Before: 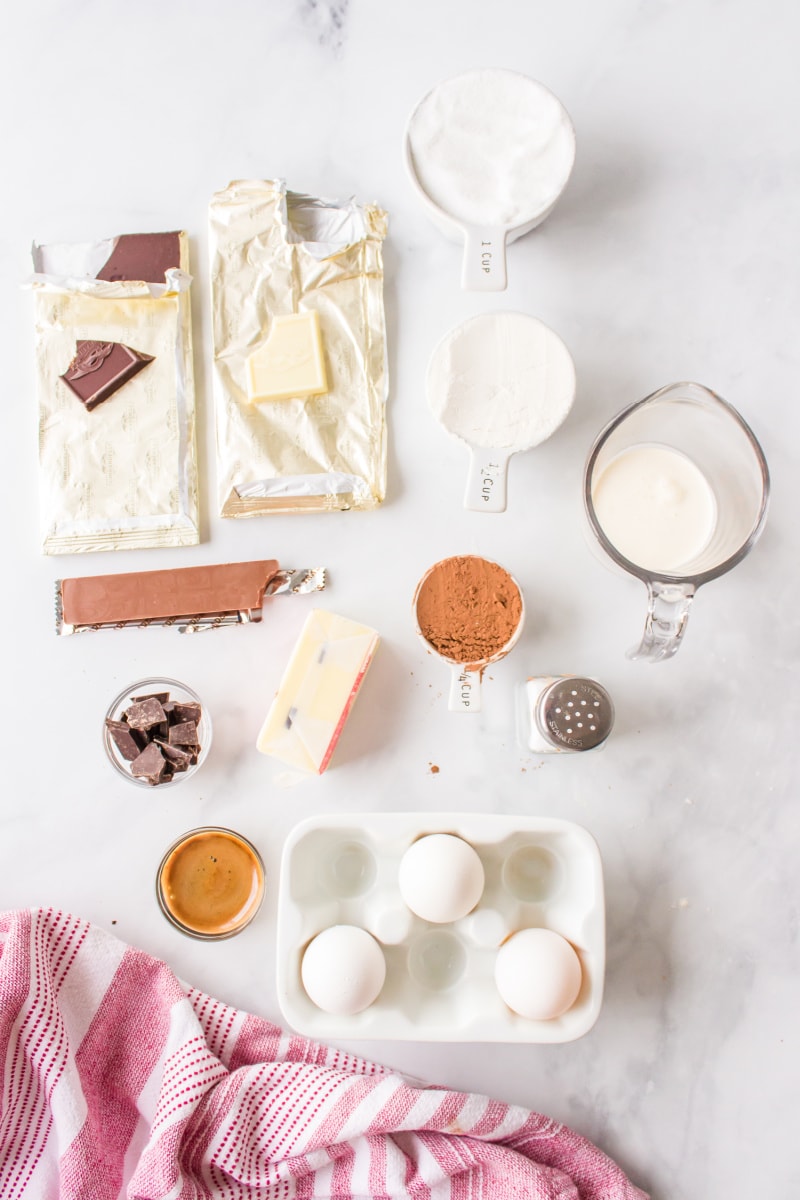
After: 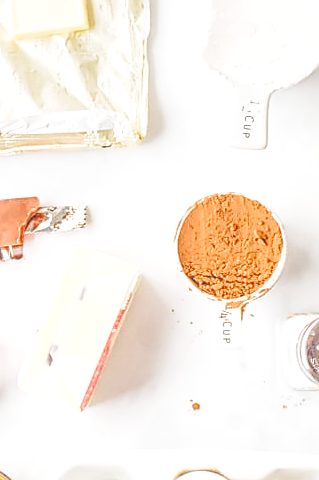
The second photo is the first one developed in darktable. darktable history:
color zones: curves: ch1 [(0, 0.525) (0.143, 0.556) (0.286, 0.52) (0.429, 0.5) (0.571, 0.5) (0.714, 0.5) (0.857, 0.503) (1, 0.525)]
sharpen: radius 1.374, amount 1.247, threshold 0.838
base curve: curves: ch0 [(0, 0) (0.028, 0.03) (0.121, 0.232) (0.46, 0.748) (0.859, 0.968) (1, 1)], preserve colors none
crop: left 29.9%, top 30.294%, right 30.19%, bottom 29.683%
local contrast: highlights 20%, shadows 31%, detail 200%, midtone range 0.2
